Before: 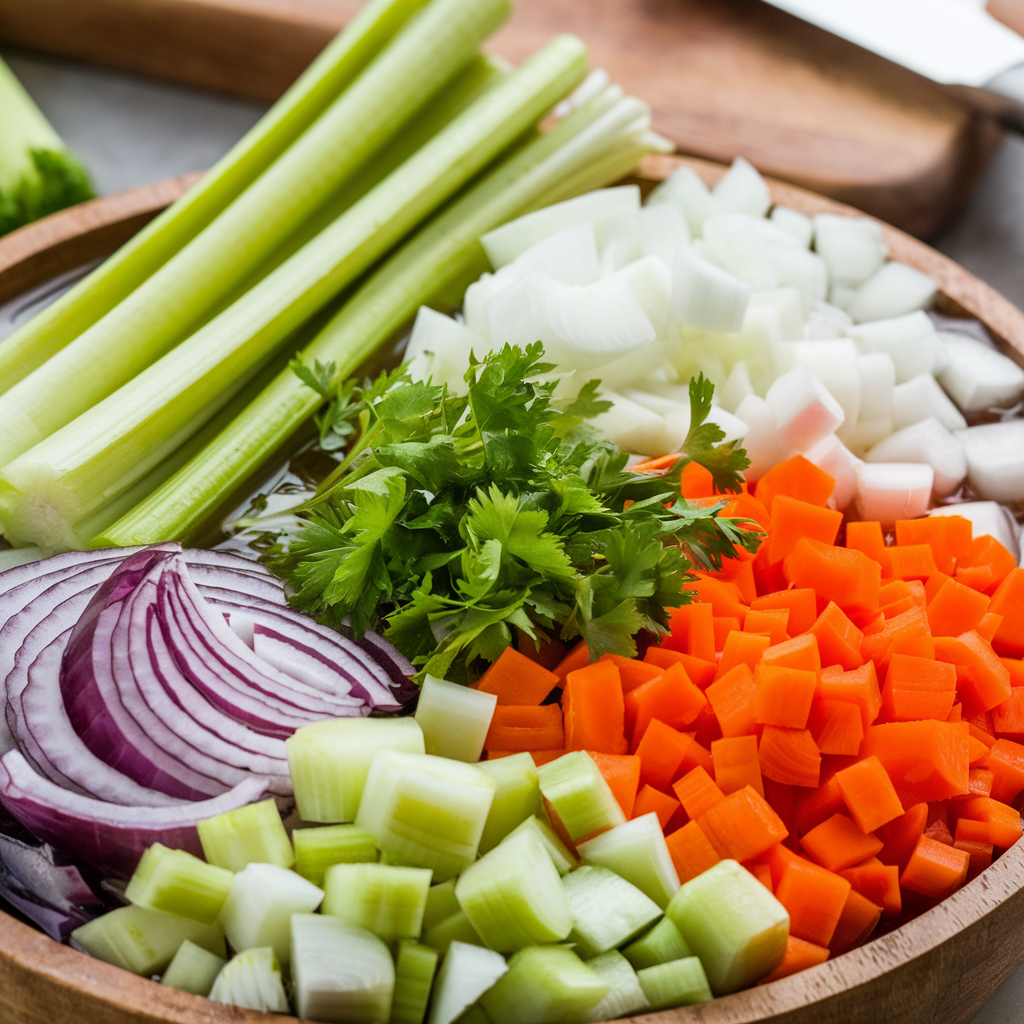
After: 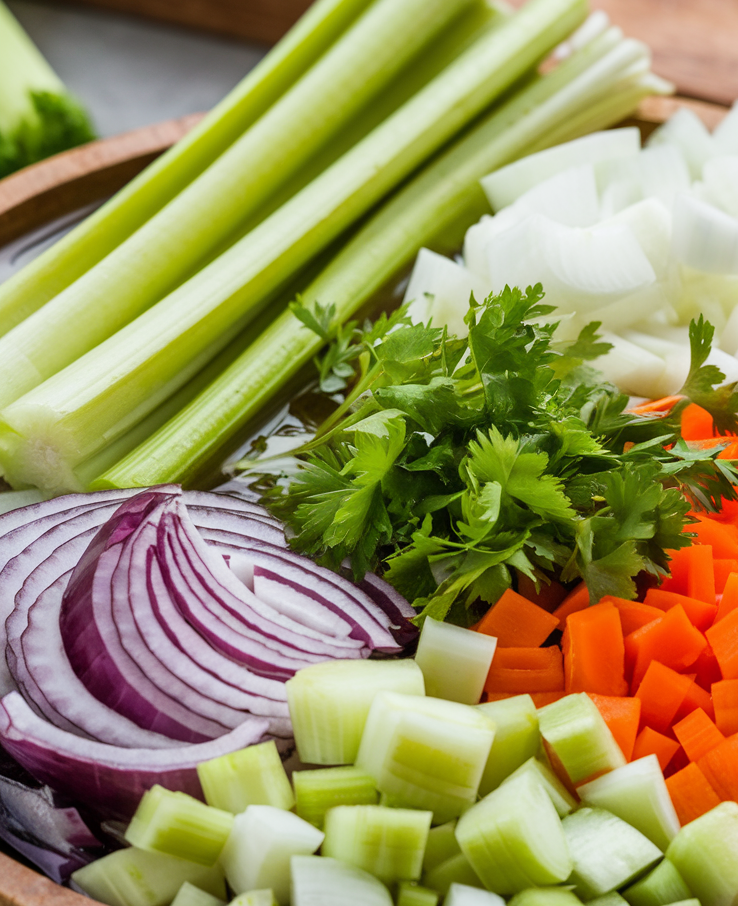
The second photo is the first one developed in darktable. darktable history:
crop: top 5.74%, right 27.884%, bottom 5.694%
